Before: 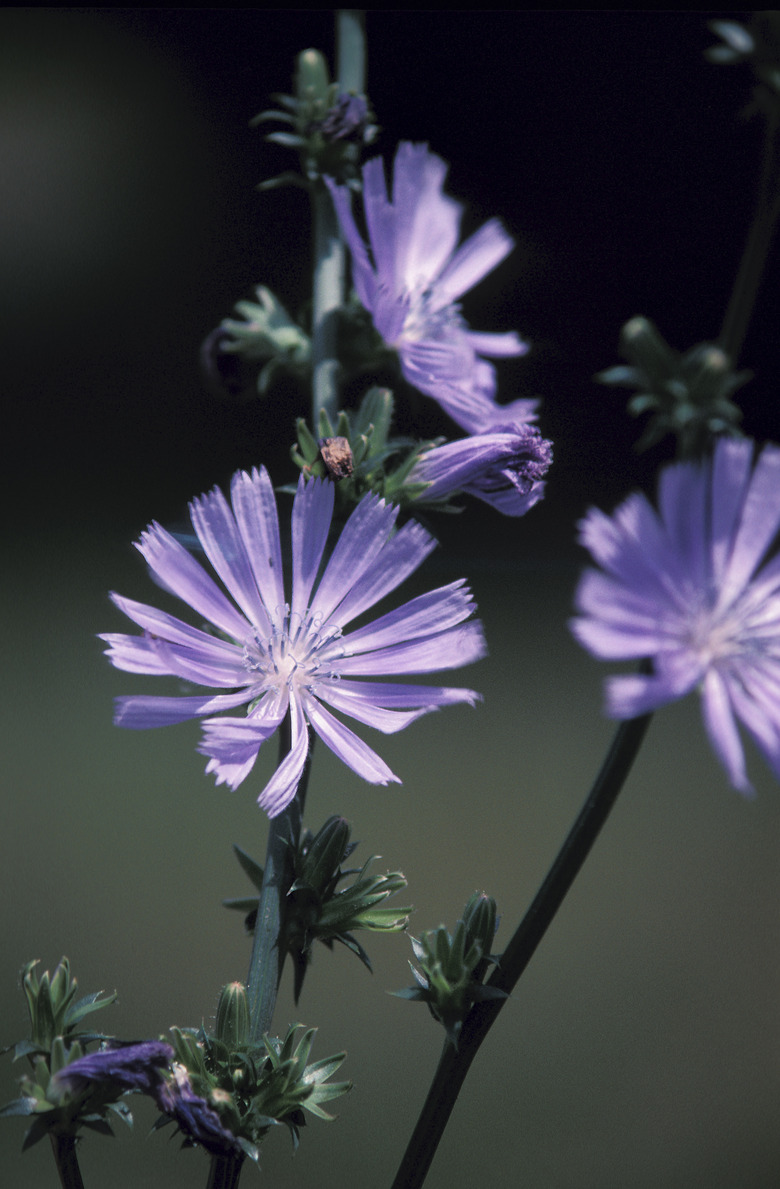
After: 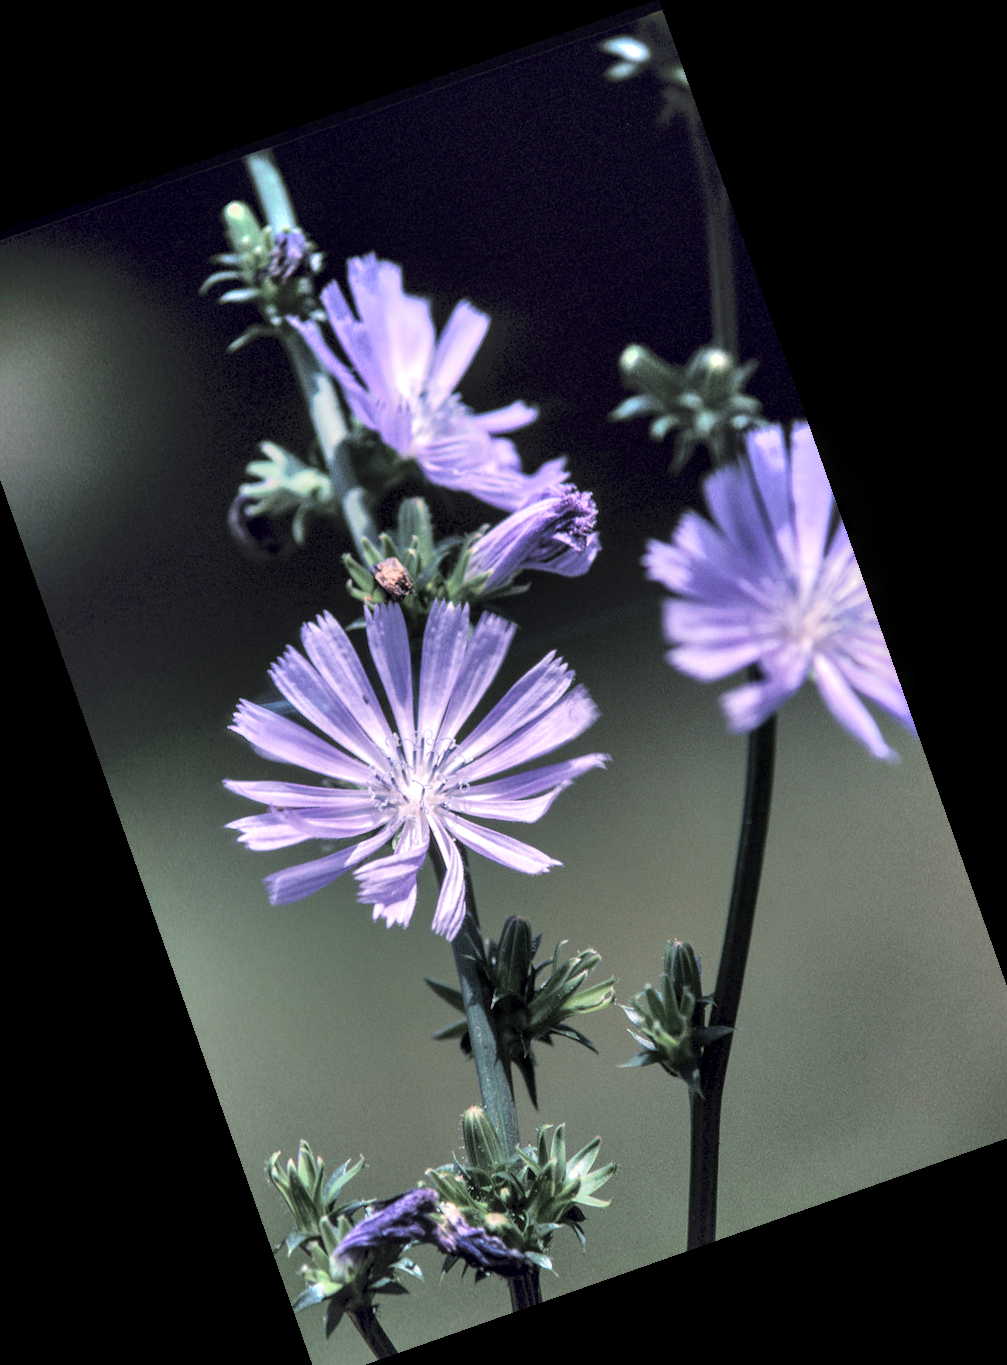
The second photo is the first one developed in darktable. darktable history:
local contrast: highlights 40%, shadows 60%, detail 136%, midtone range 0.514
crop and rotate: angle 19.43°, left 6.812%, right 4.125%, bottom 1.087%
shadows and highlights: radius 110.86, shadows 51.09, white point adjustment 9.16, highlights -4.17, highlights color adjustment 32.2%, soften with gaussian
